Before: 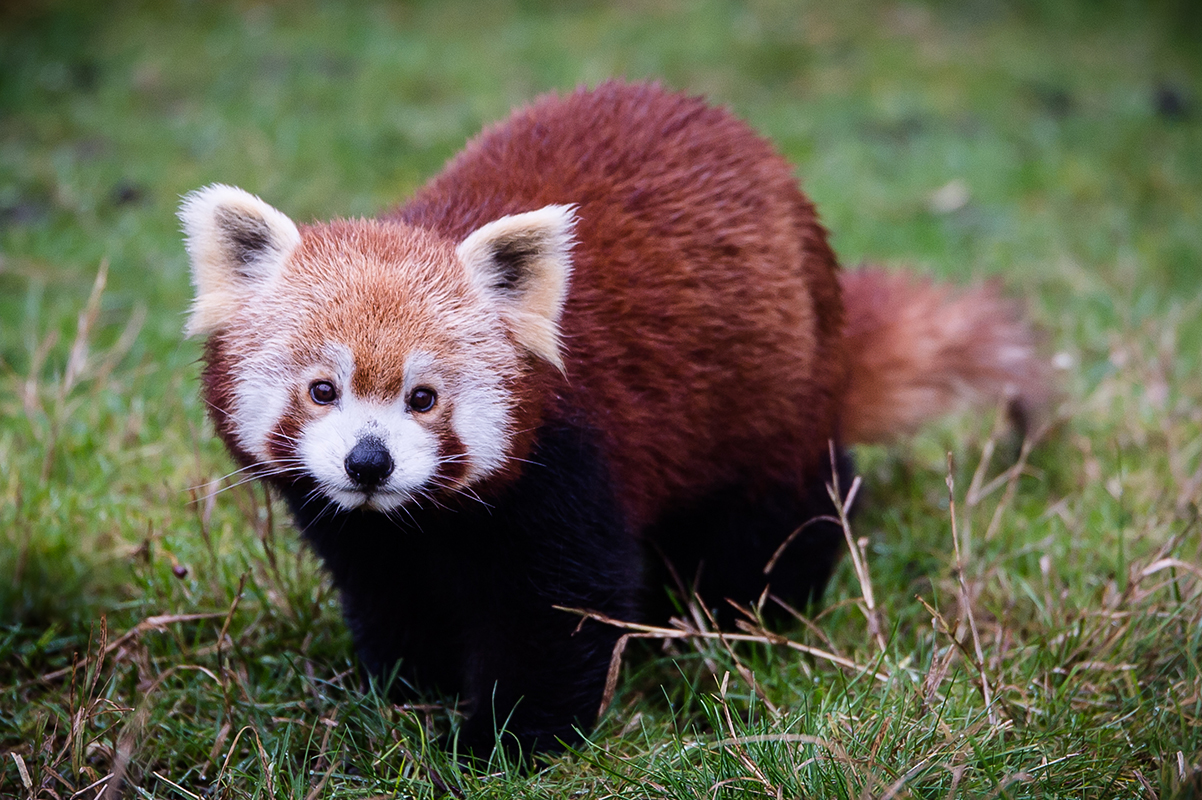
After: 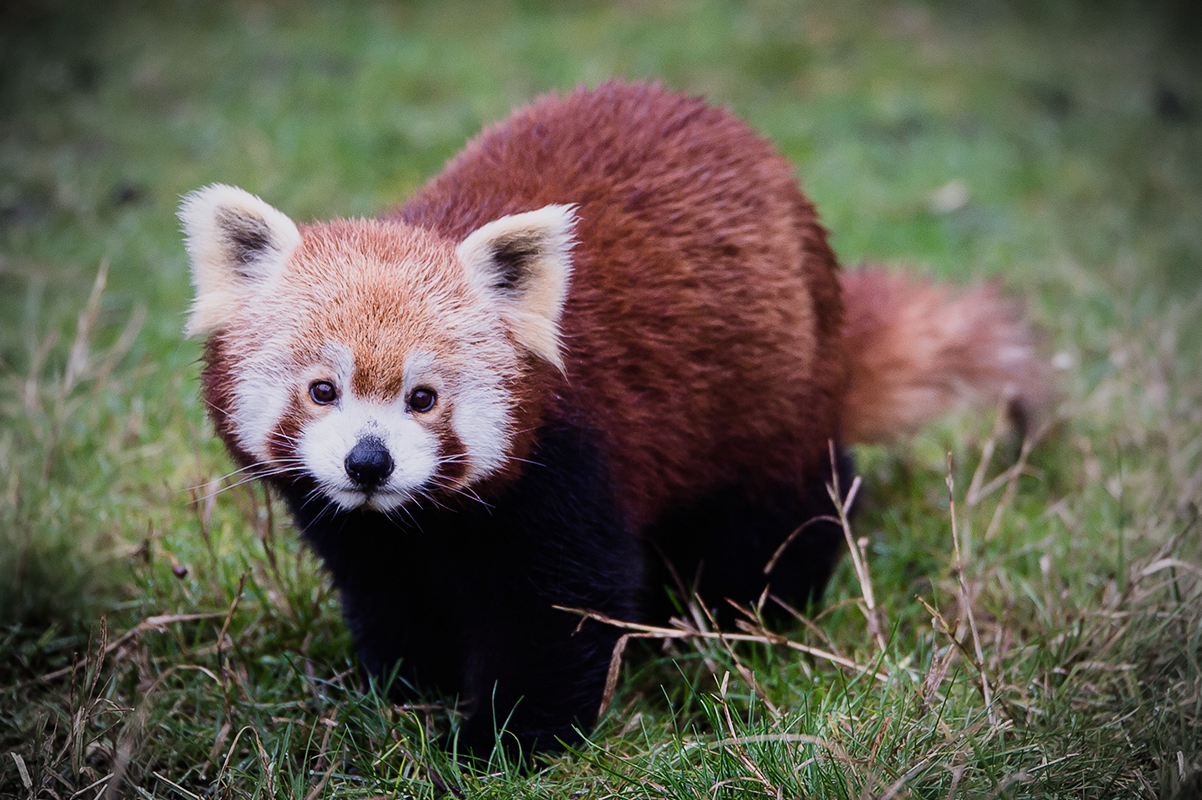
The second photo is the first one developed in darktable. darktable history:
vignetting: fall-off start 67.15%, brightness -0.442, saturation -0.691, width/height ratio 1.011, unbound false
white balance: emerald 1
sigmoid: contrast 1.22, skew 0.65
color zones: curves: ch0 [(0, 0.558) (0.143, 0.559) (0.286, 0.529) (0.429, 0.505) (0.571, 0.5) (0.714, 0.5) (0.857, 0.5) (1, 0.558)]; ch1 [(0, 0.469) (0.01, 0.469) (0.12, 0.446) (0.248, 0.469) (0.5, 0.5) (0.748, 0.5) (0.99, 0.469) (1, 0.469)]
